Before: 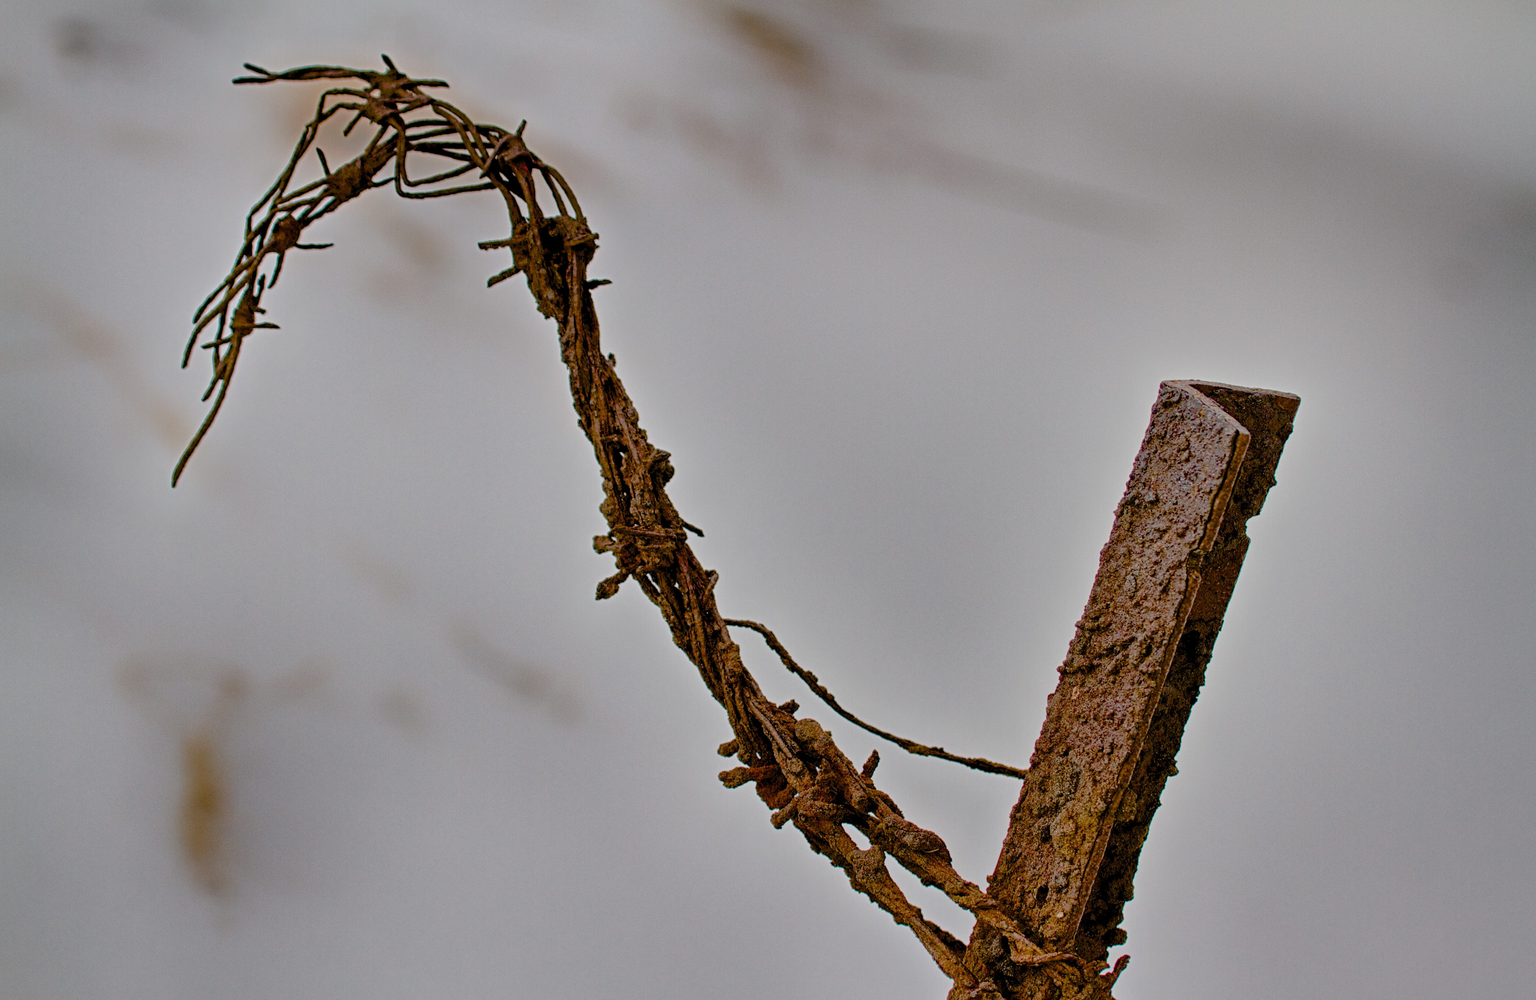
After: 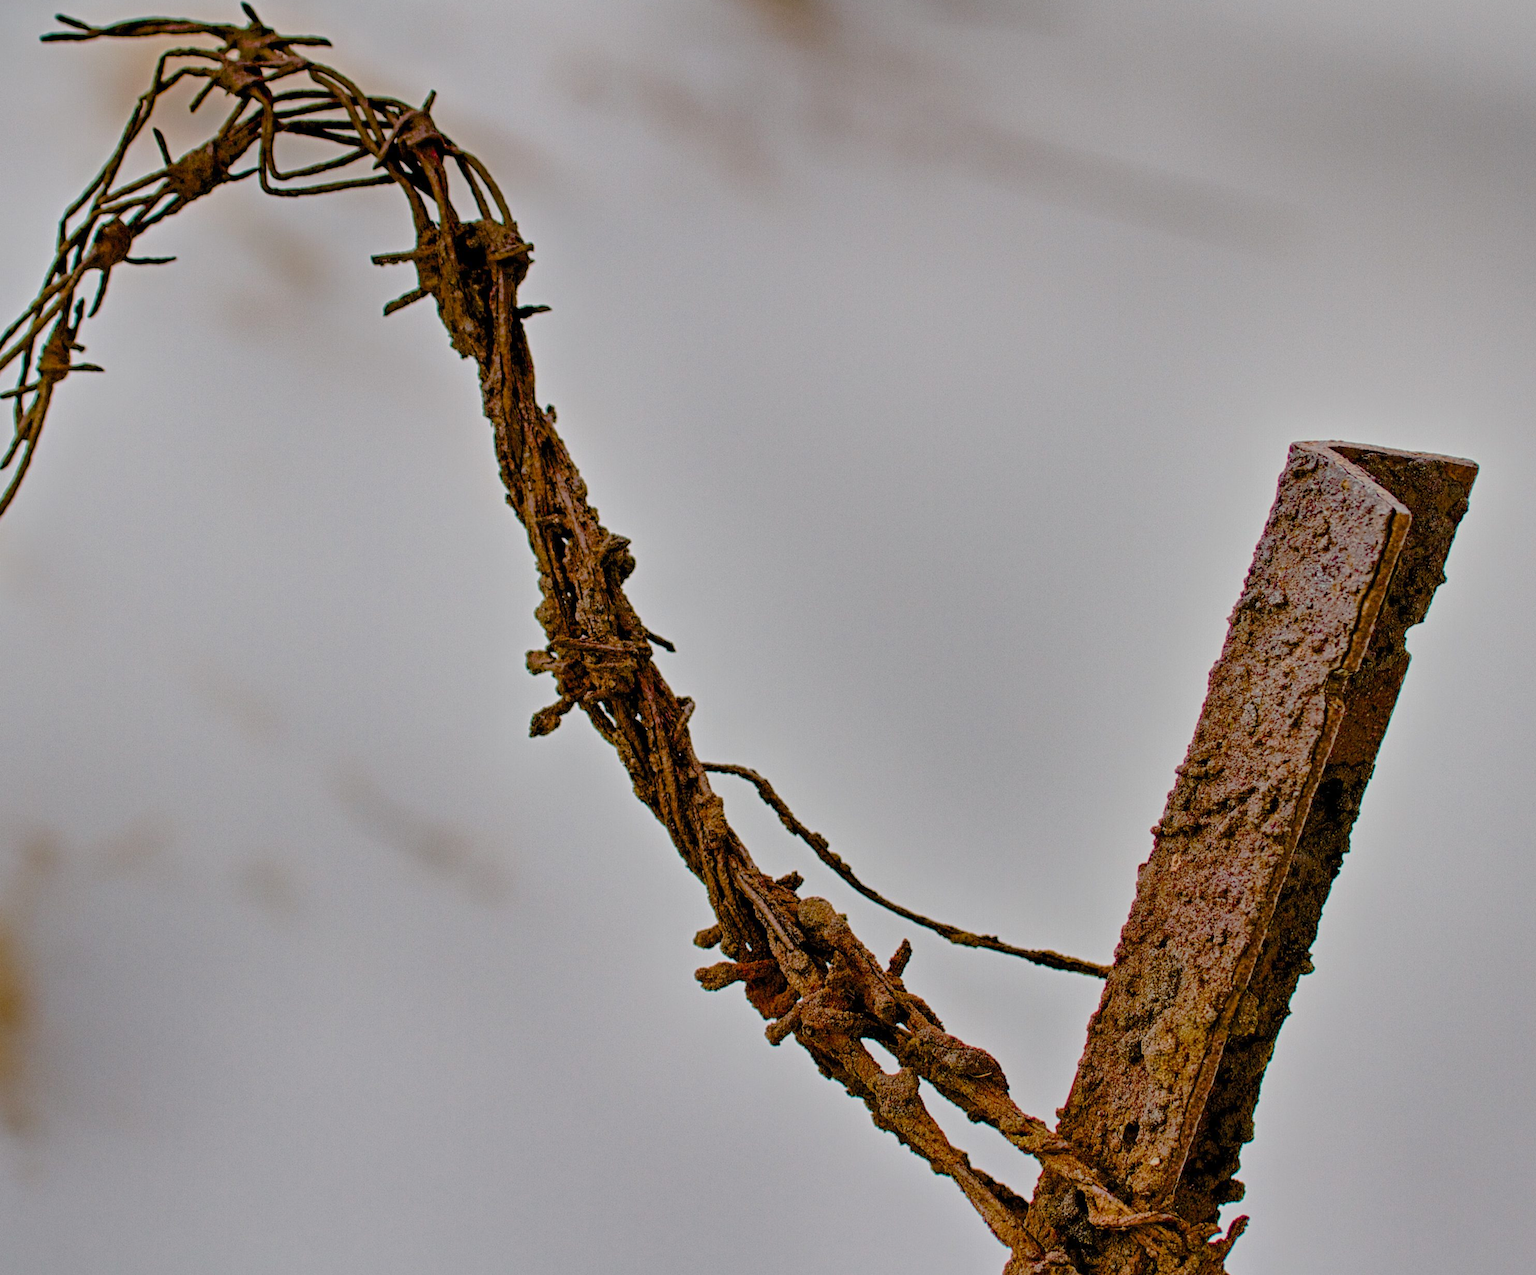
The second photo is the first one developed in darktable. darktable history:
levels: levels [0, 0.478, 1]
crop and rotate: left 13.224%, top 5.325%, right 12.516%
